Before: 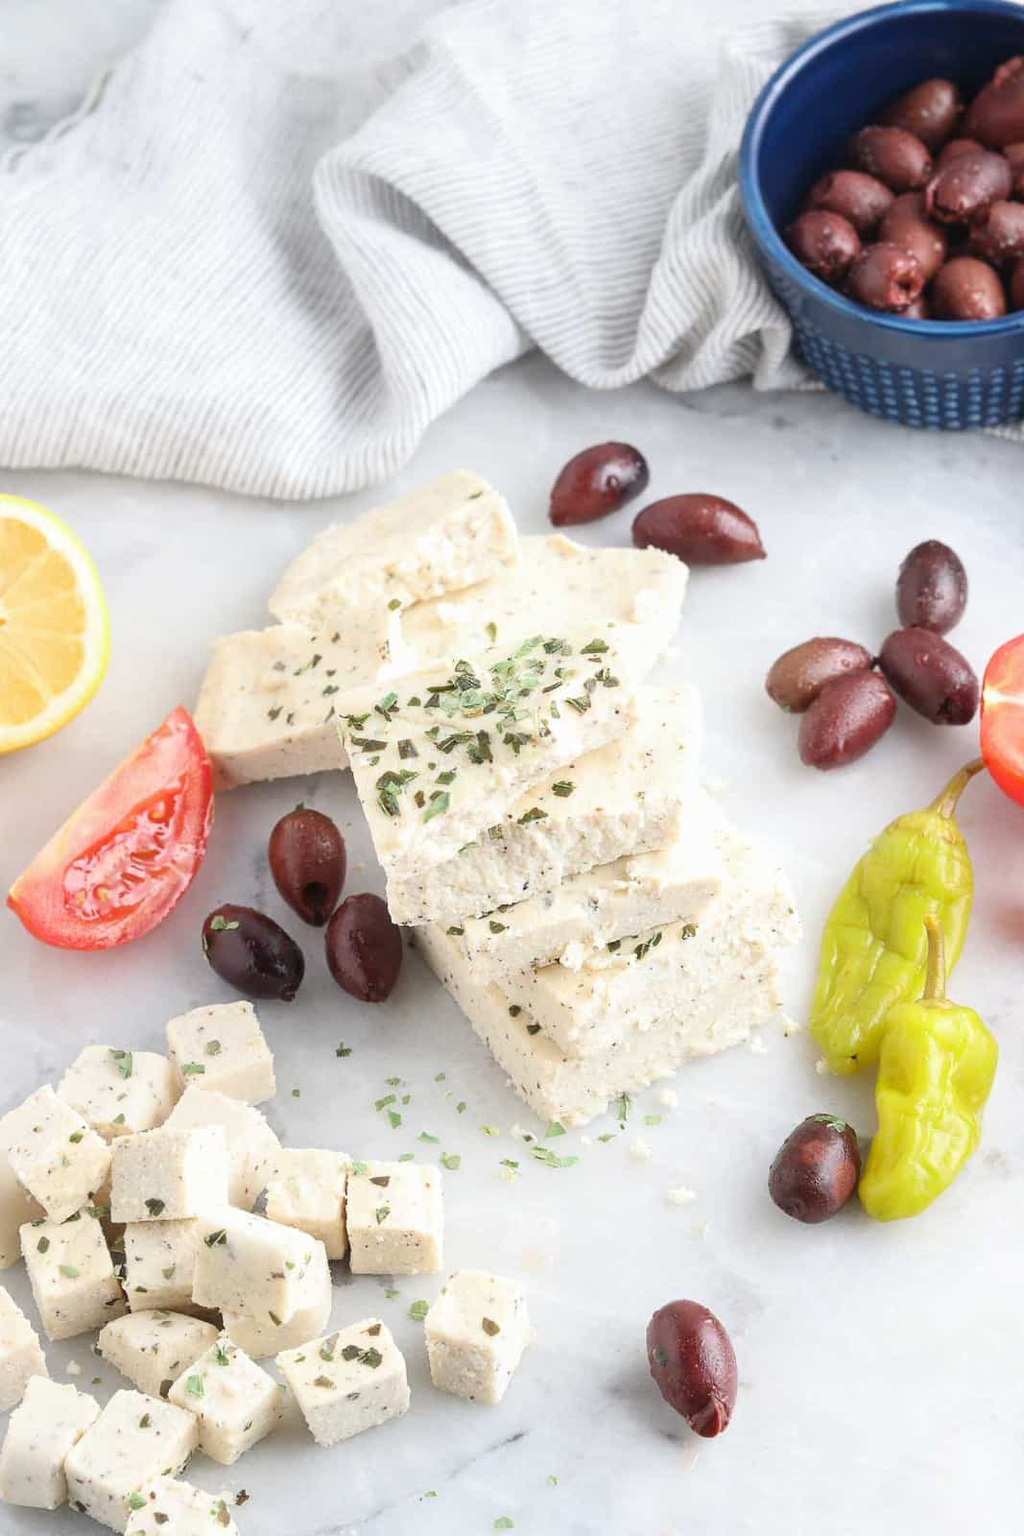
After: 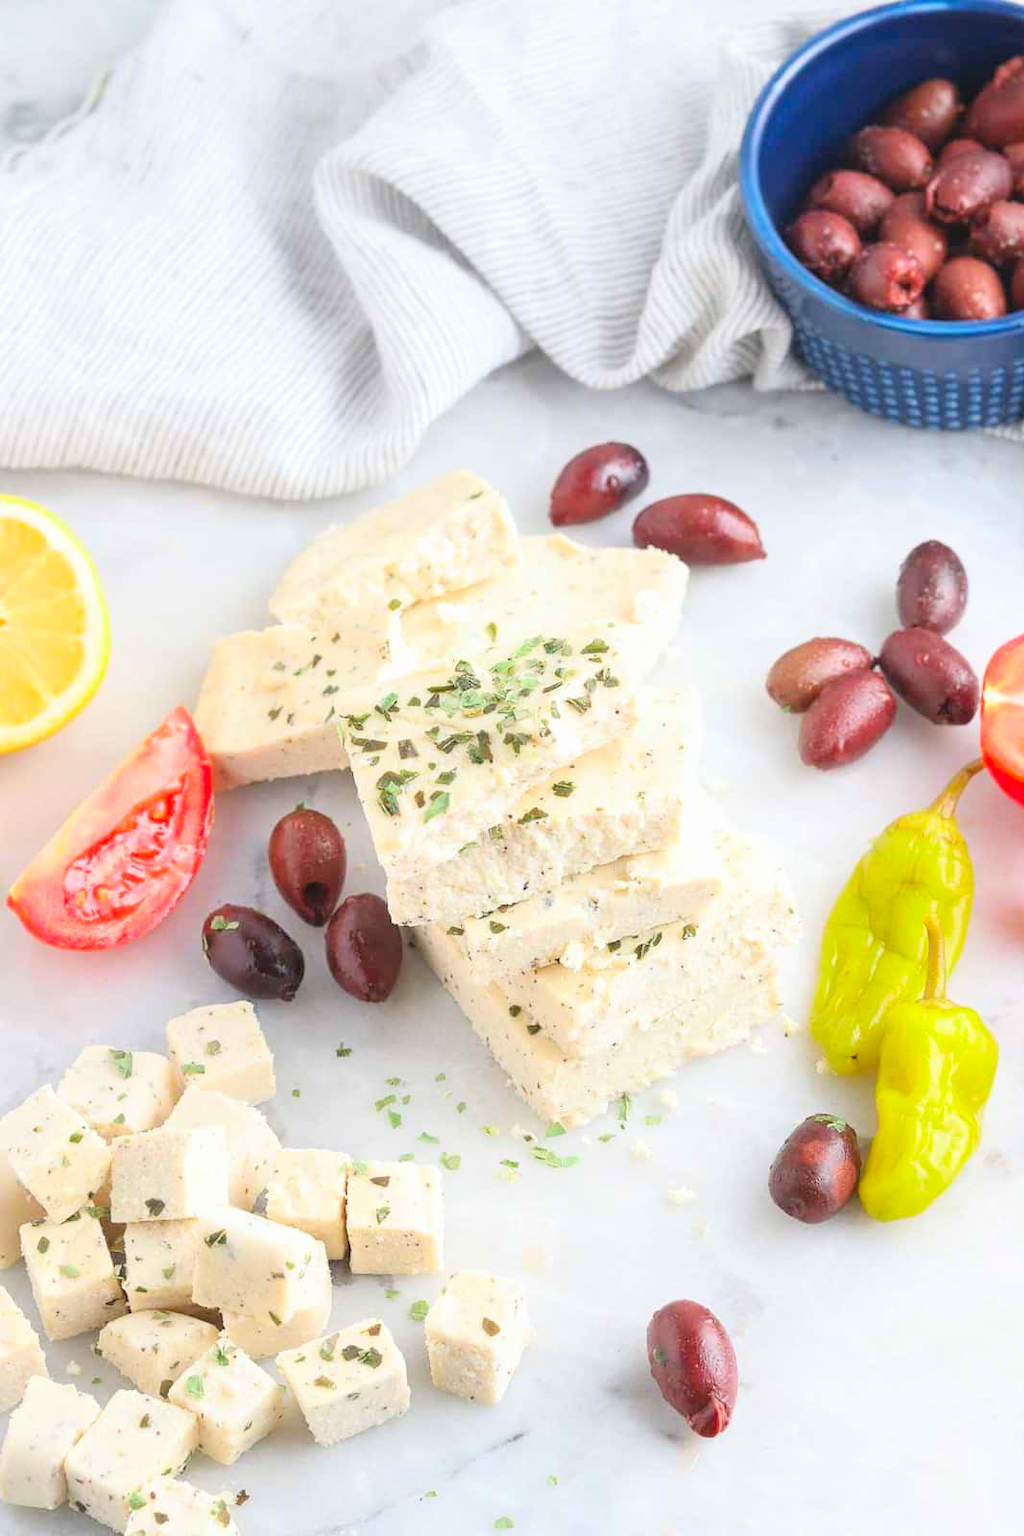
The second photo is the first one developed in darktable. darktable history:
contrast brightness saturation: contrast 0.069, brightness 0.176, saturation 0.417
